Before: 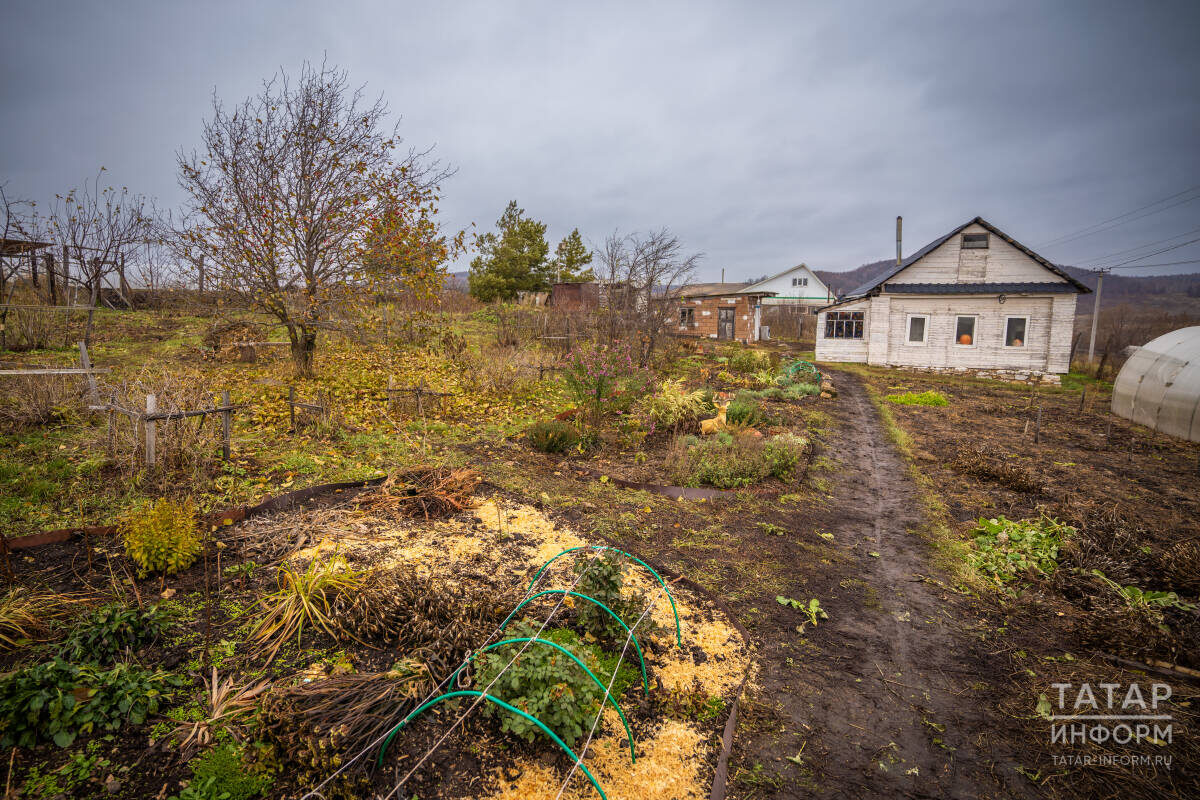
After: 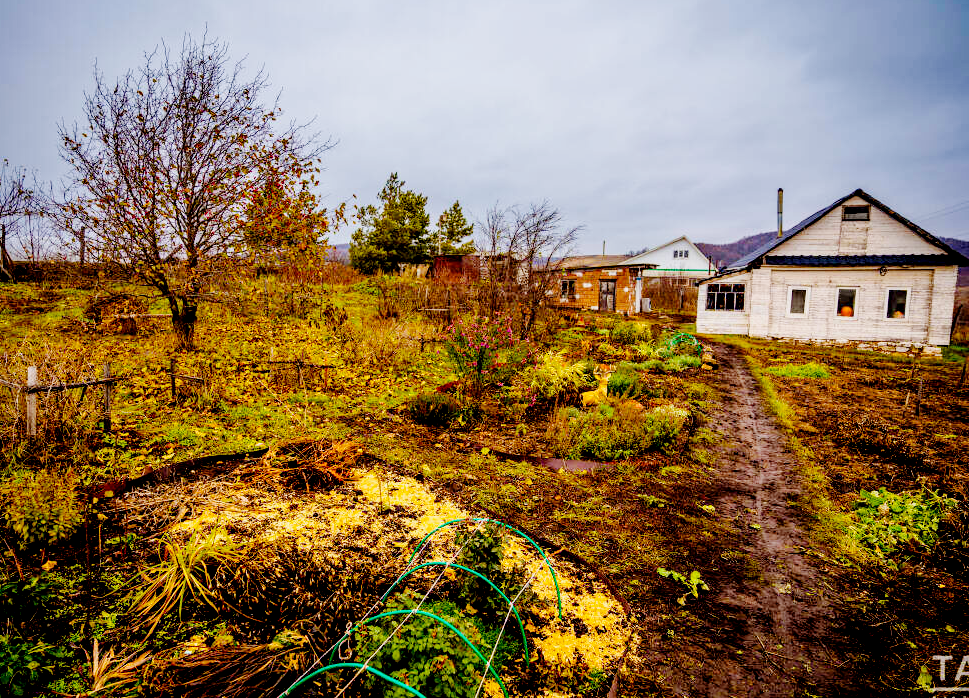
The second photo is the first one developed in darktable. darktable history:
crop: left 9.928%, top 3.62%, right 9.291%, bottom 9.093%
base curve: curves: ch0 [(0, 0) (0.036, 0.025) (0.121, 0.166) (0.206, 0.329) (0.605, 0.79) (1, 1)], preserve colors none
color balance rgb: global offset › hue 172.2°, linear chroma grading › mid-tones 7.243%, perceptual saturation grading › global saturation 24.957%, contrast -9.643%
exposure: black level correction 0.047, exposure 0.012 EV, compensate exposure bias true, compensate highlight preservation false
